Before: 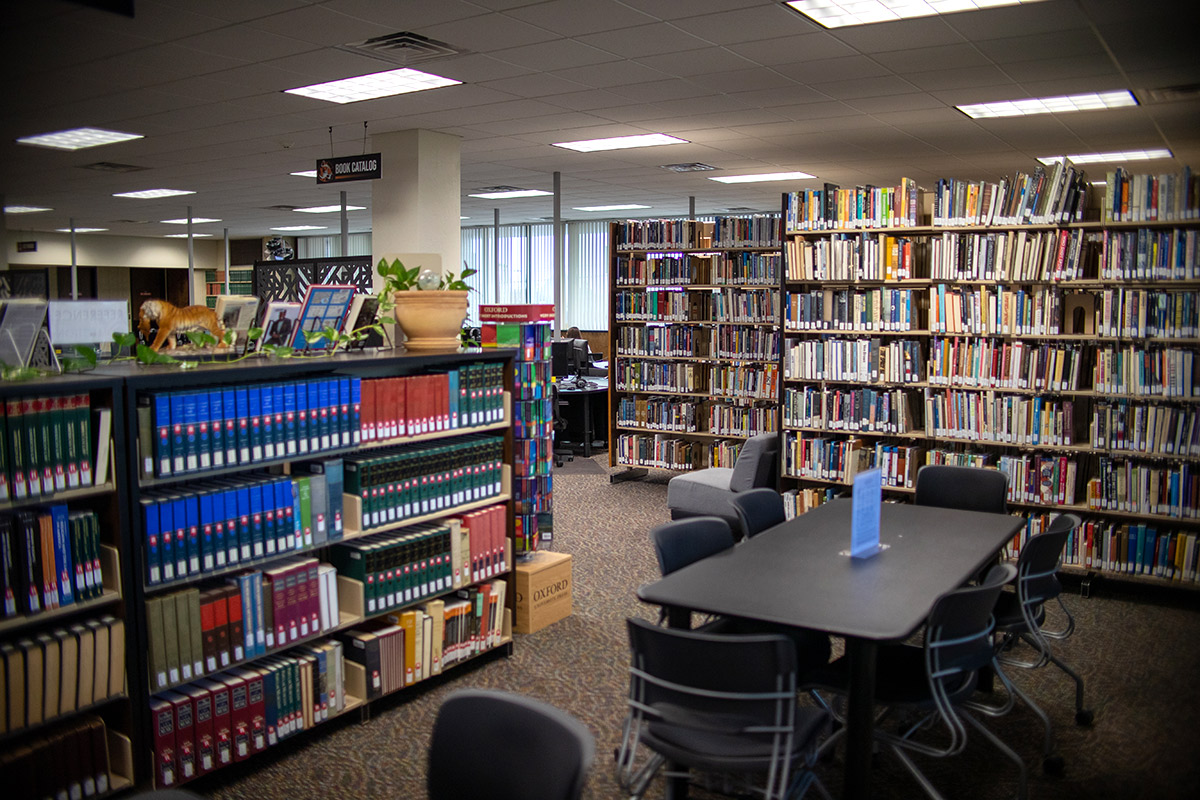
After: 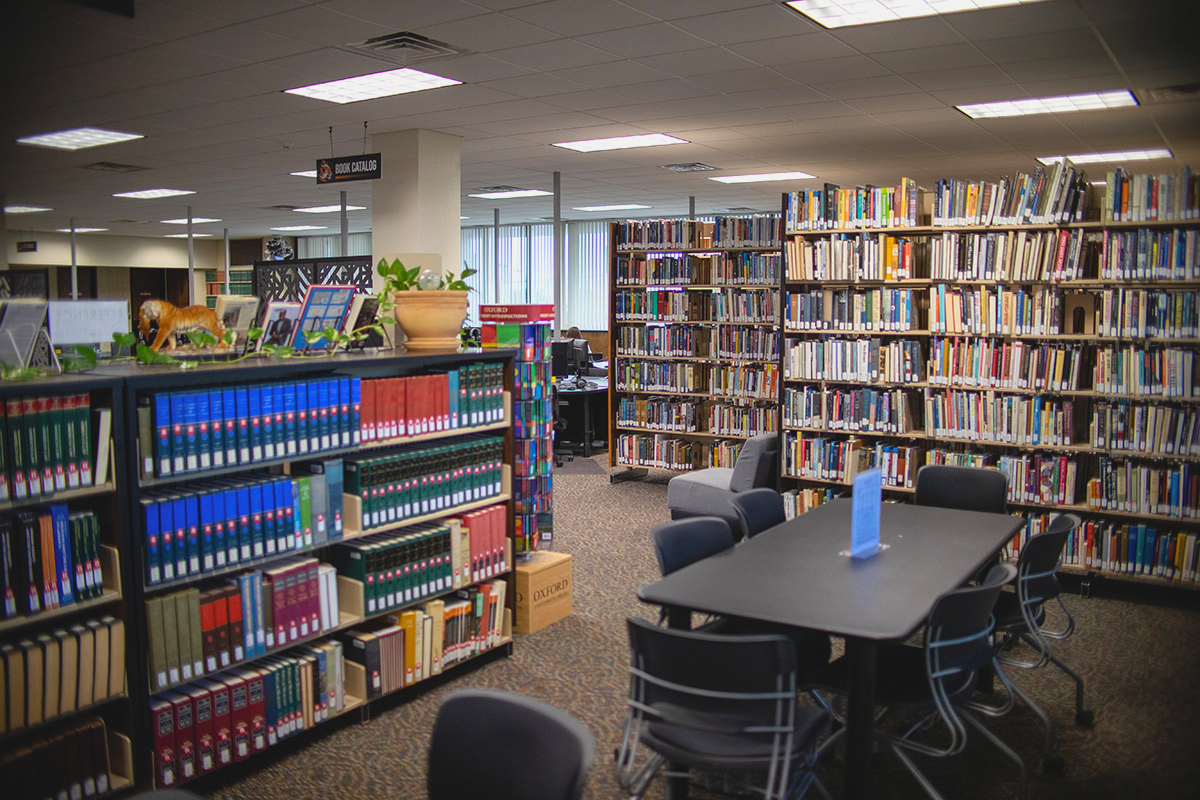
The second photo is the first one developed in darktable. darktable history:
contrast brightness saturation: contrast -0.101, brightness 0.05, saturation 0.084
